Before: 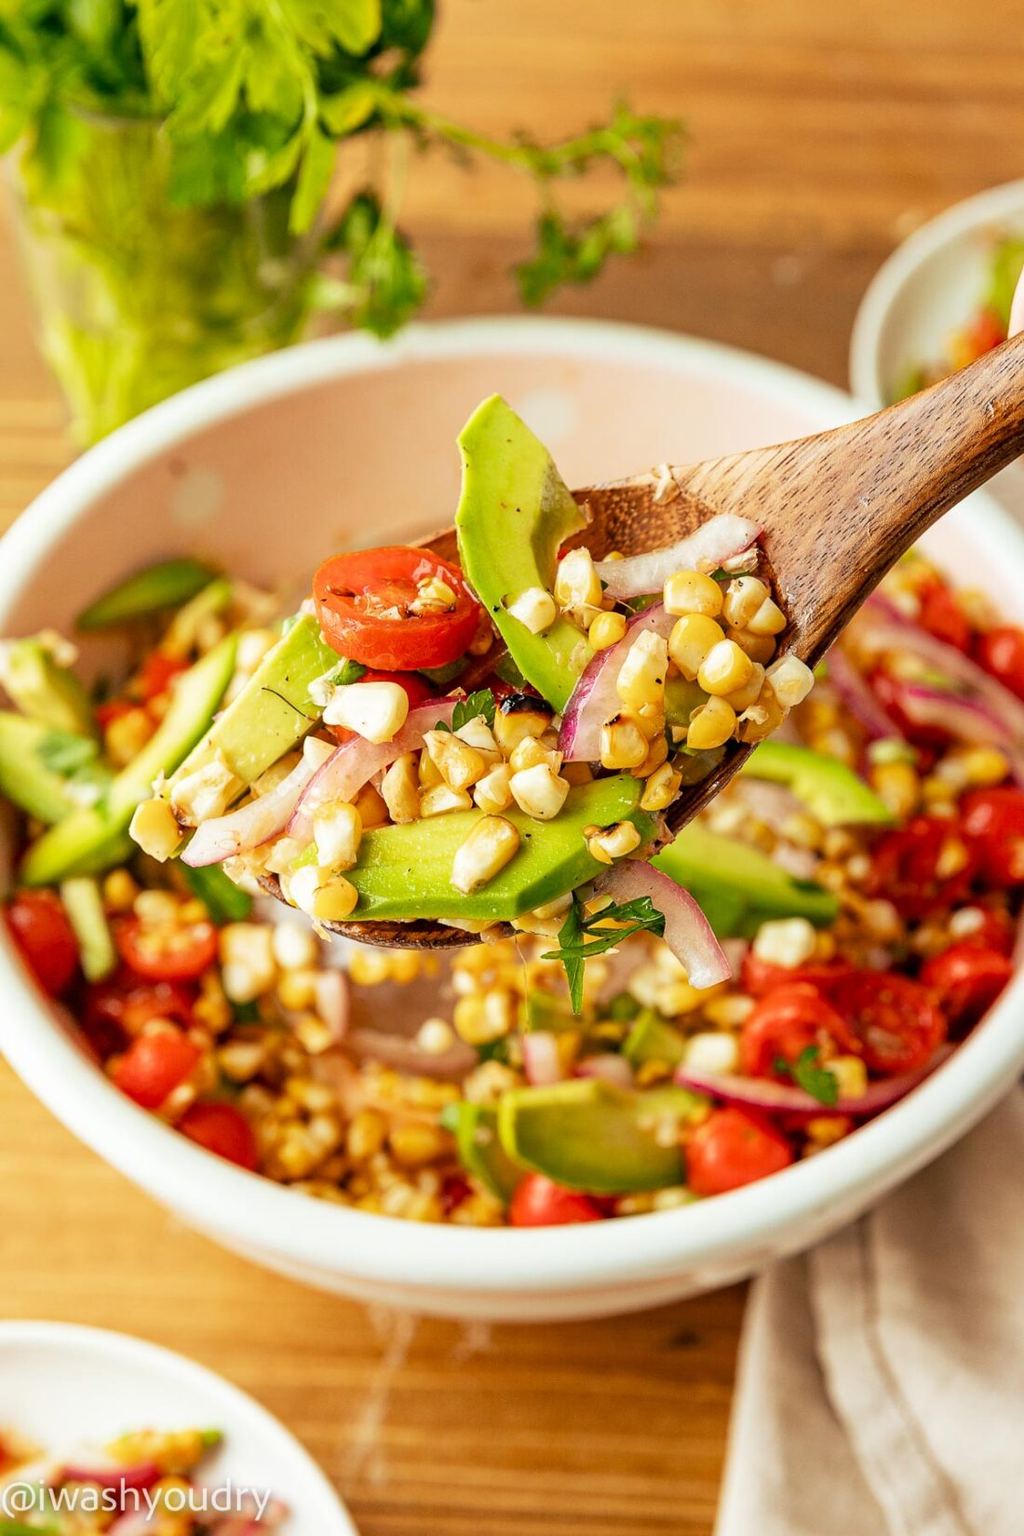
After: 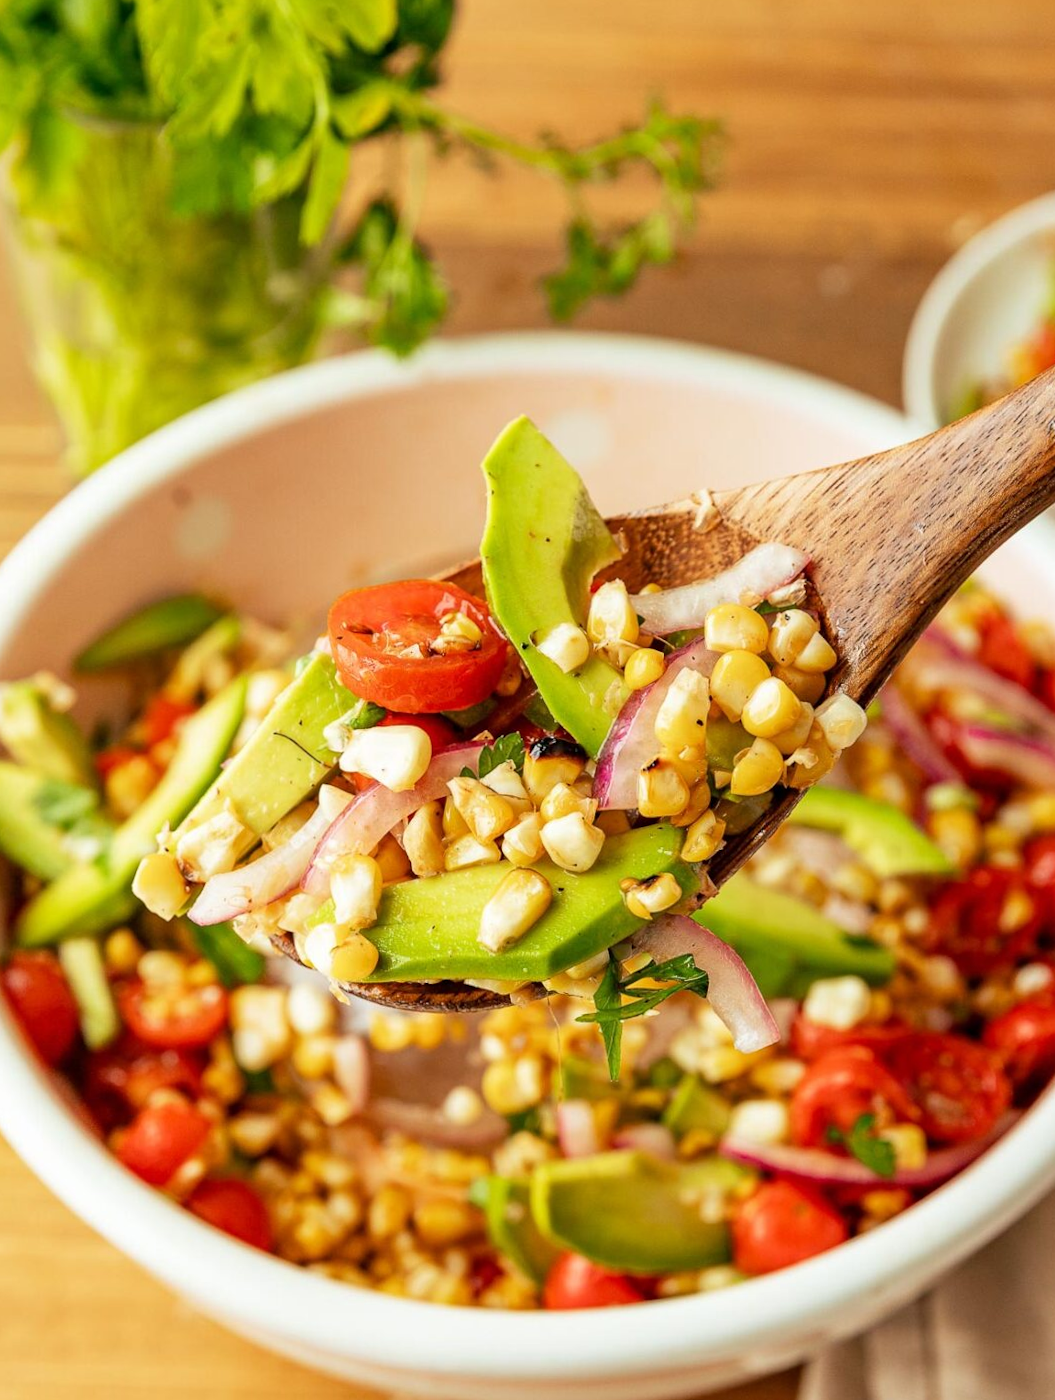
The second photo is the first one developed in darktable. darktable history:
crop and rotate: angle 0.376°, left 0.234%, right 2.865%, bottom 14.297%
